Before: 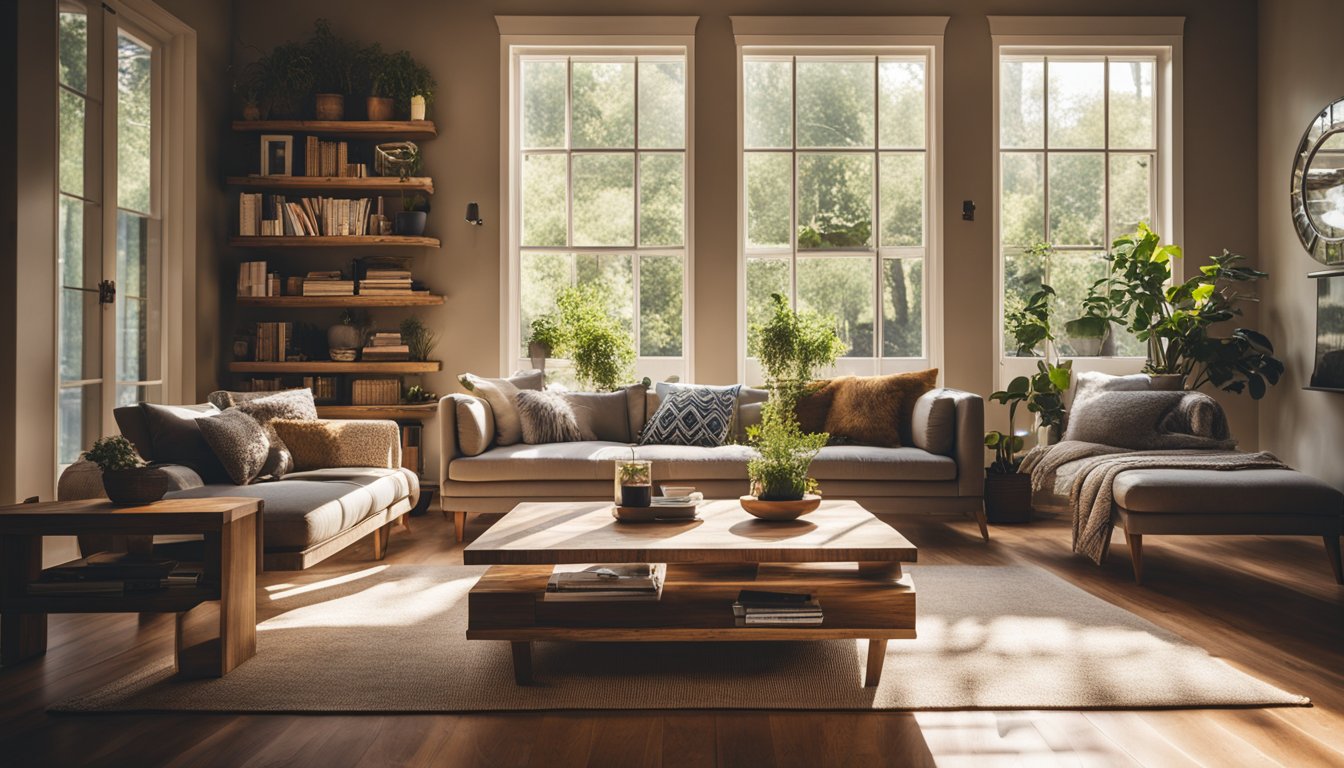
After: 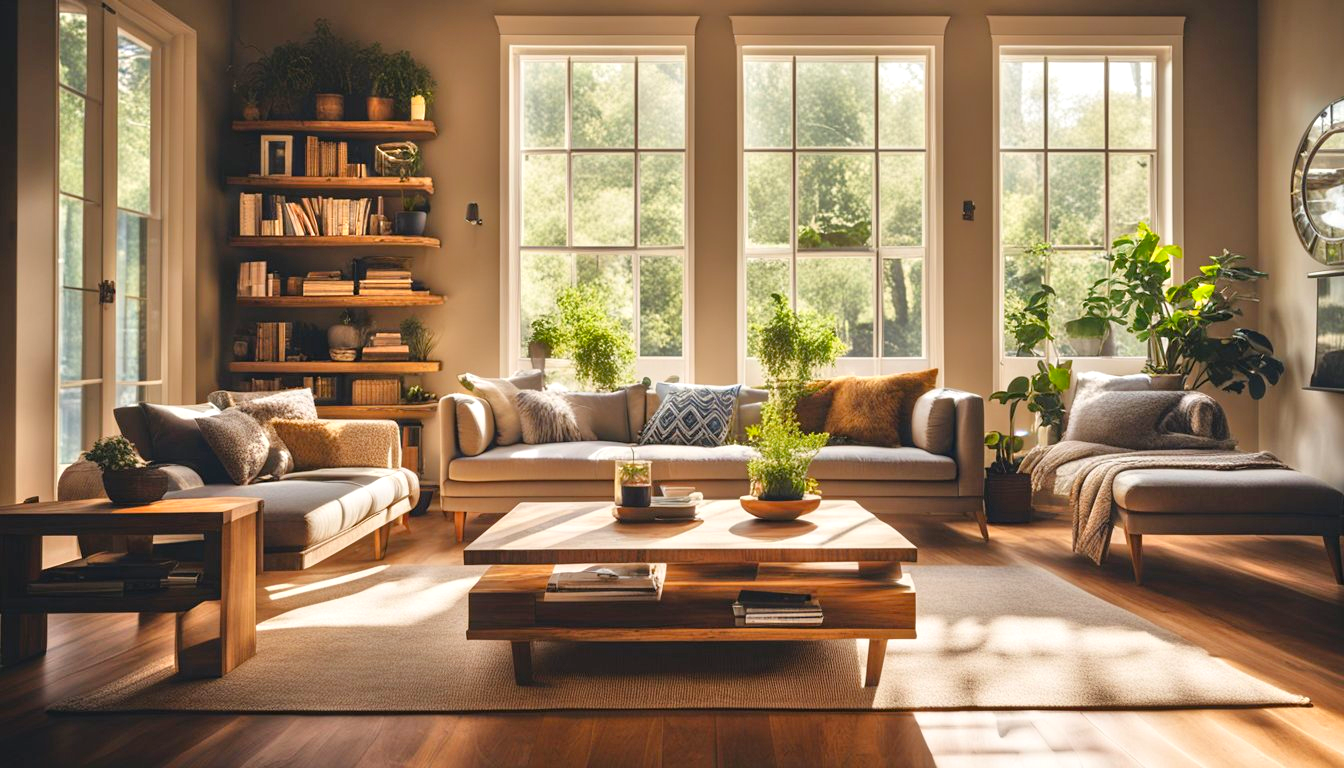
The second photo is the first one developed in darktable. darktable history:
color balance rgb: linear chroma grading › global chroma -0.67%, saturation formula JzAzBz (2021)
color correction: saturation 1.11
exposure: exposure 0.081 EV, compensate highlight preservation false
contrast brightness saturation: contrast 0.13, brightness -0.05, saturation 0.16
tone equalizer: -7 EV 0.15 EV, -6 EV 0.6 EV, -5 EV 1.15 EV, -4 EV 1.33 EV, -3 EV 1.15 EV, -2 EV 0.6 EV, -1 EV 0.15 EV, mask exposure compensation -0.5 EV
